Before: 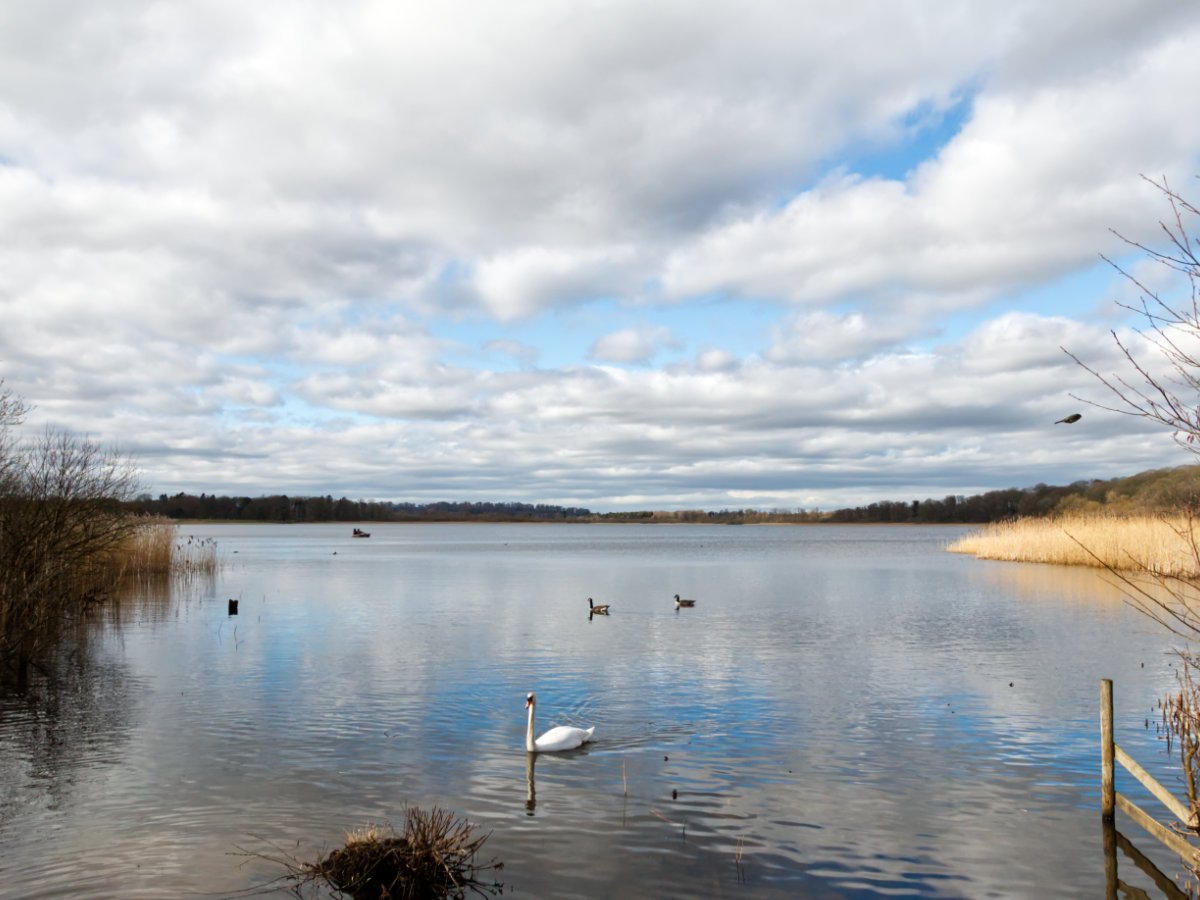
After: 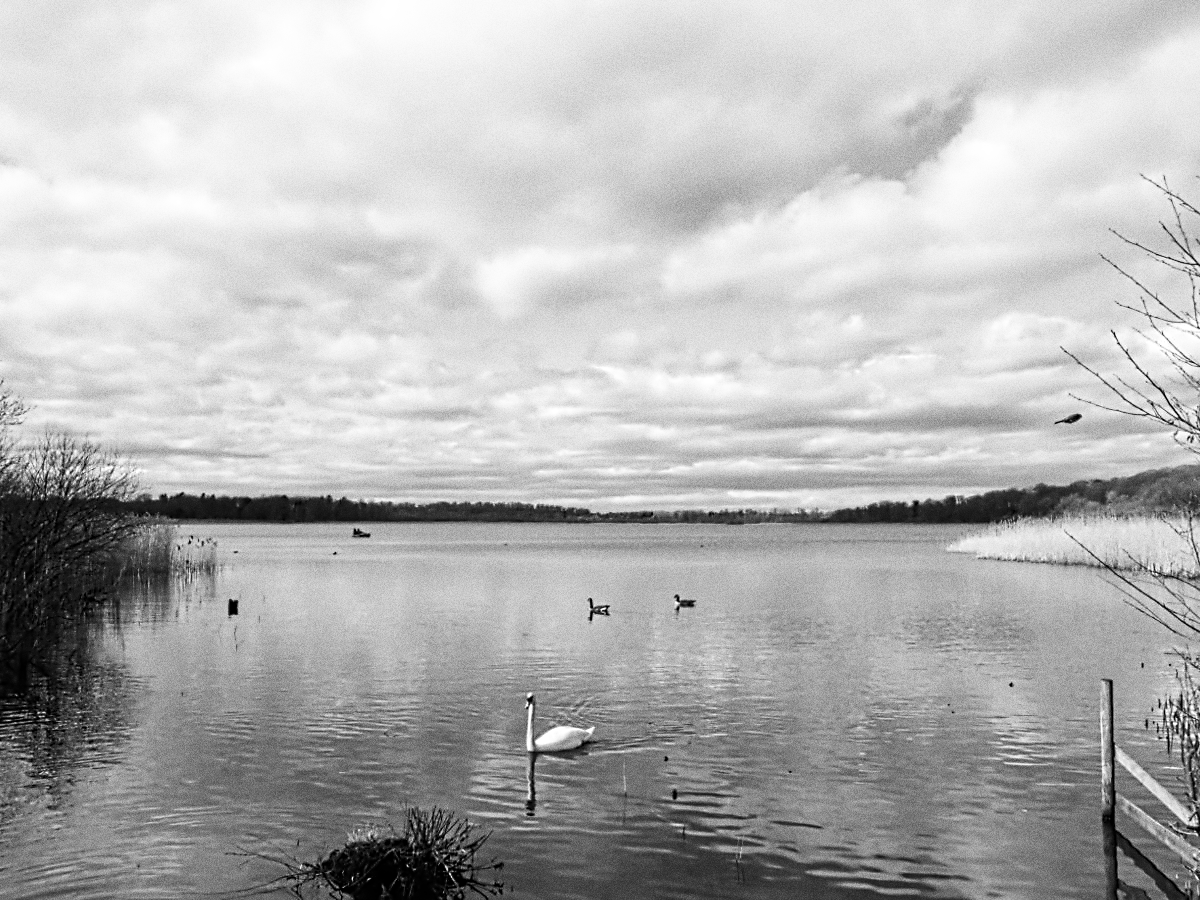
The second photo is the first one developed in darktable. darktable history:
grain: coarseness 0.09 ISO, strength 40%
contrast equalizer: y [[0.5, 0.5, 0.5, 0.515, 0.749, 0.84], [0.5 ×6], [0.5 ×6], [0, 0, 0, 0.001, 0.067, 0.262], [0 ×6]]
monochrome: on, module defaults
contrast brightness saturation: contrast 0.16, saturation 0.32
